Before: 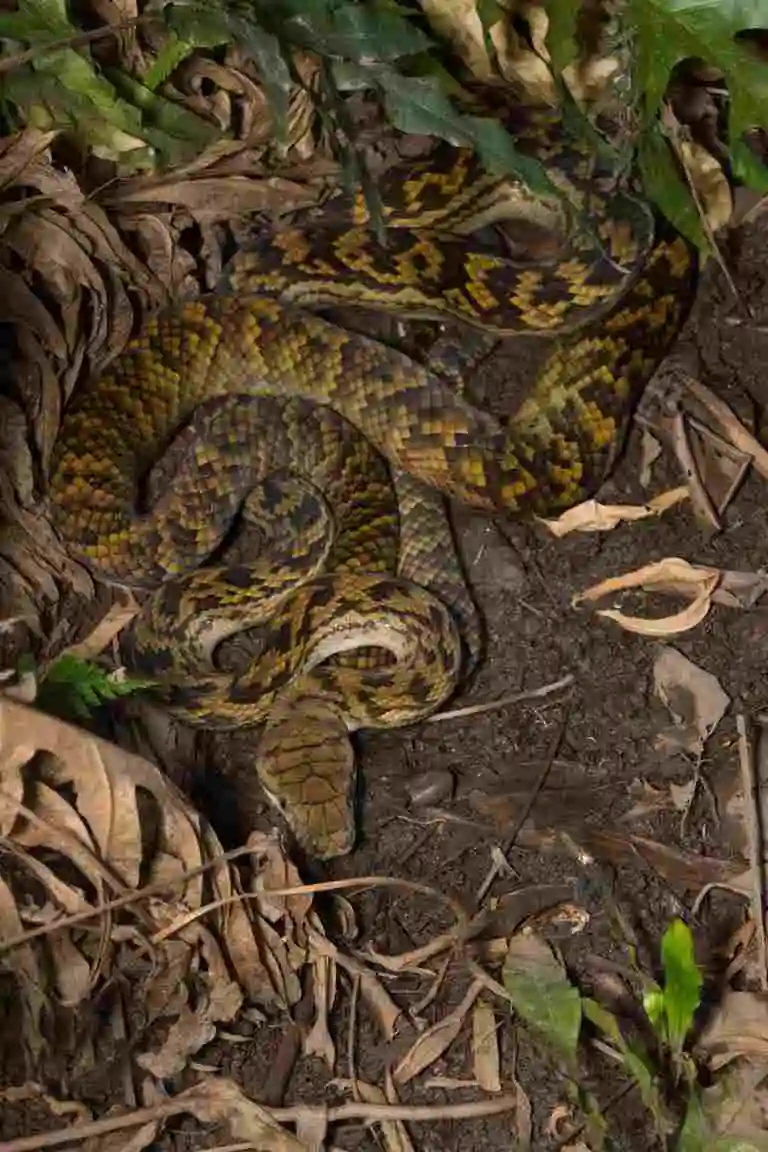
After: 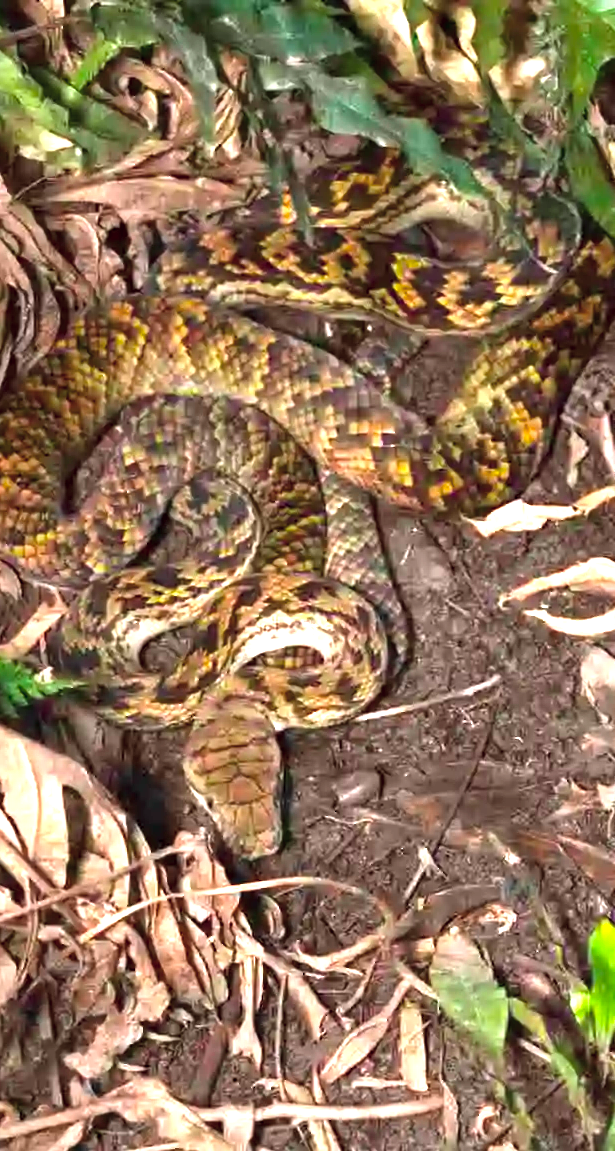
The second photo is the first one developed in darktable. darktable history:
exposure: black level correction 0, exposure 1.741 EV, compensate exposure bias true, compensate highlight preservation false
color balance: lift [1, 1.001, 0.999, 1.001], gamma [1, 1.004, 1.007, 0.993], gain [1, 0.991, 0.987, 1.013], contrast 10%, output saturation 120%
crop and rotate: left 9.597%, right 10.195%
color contrast: blue-yellow contrast 0.62
